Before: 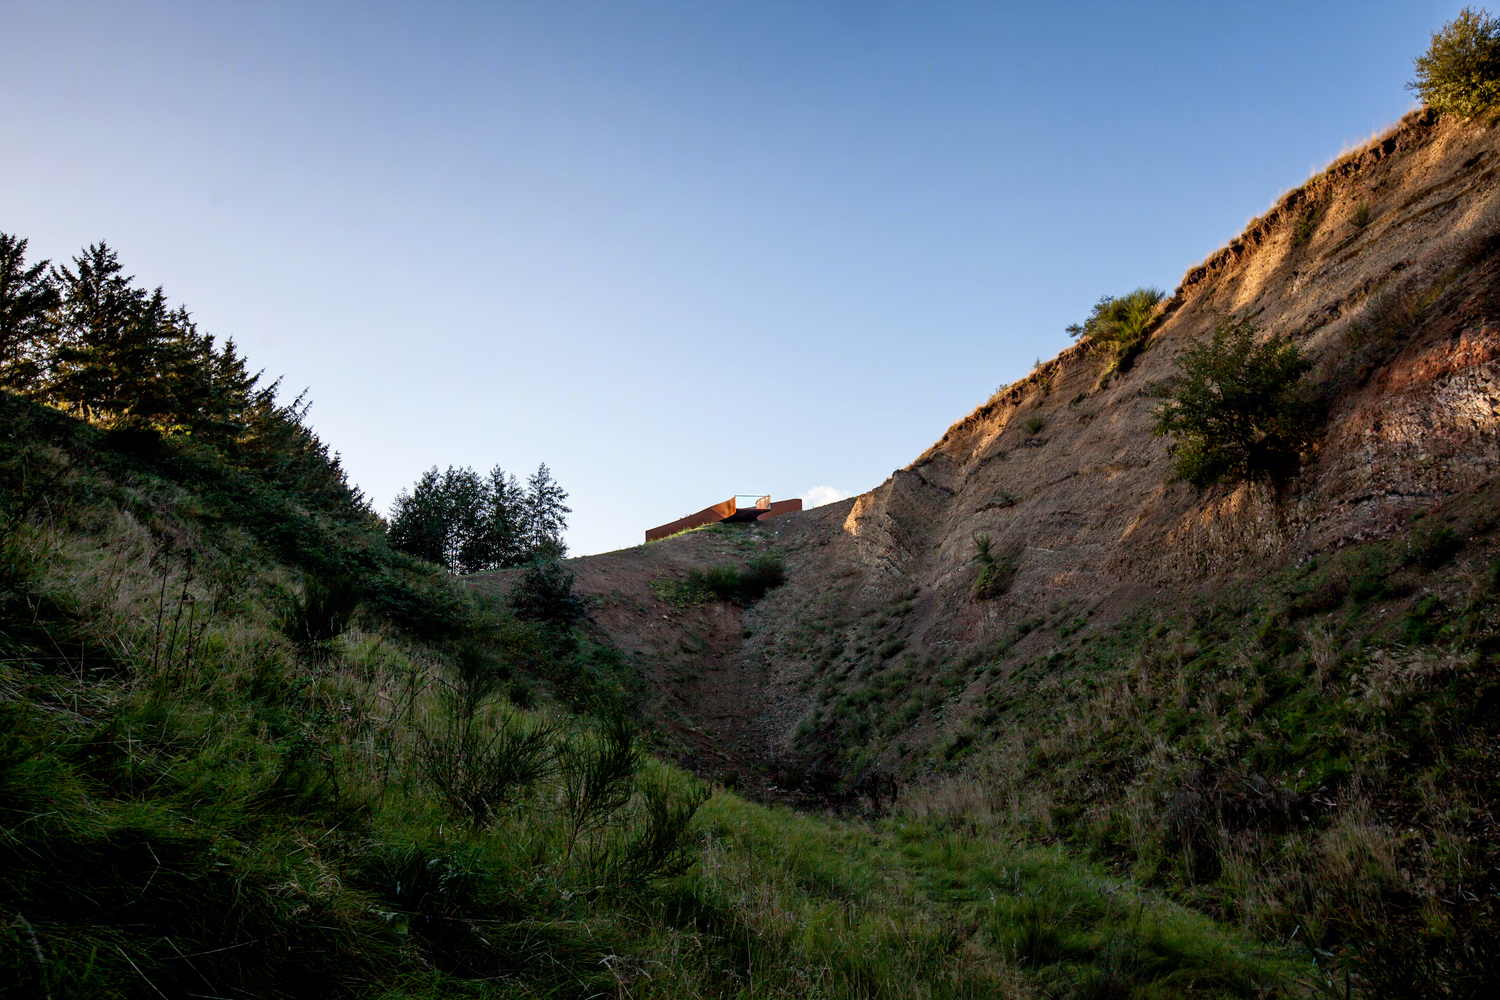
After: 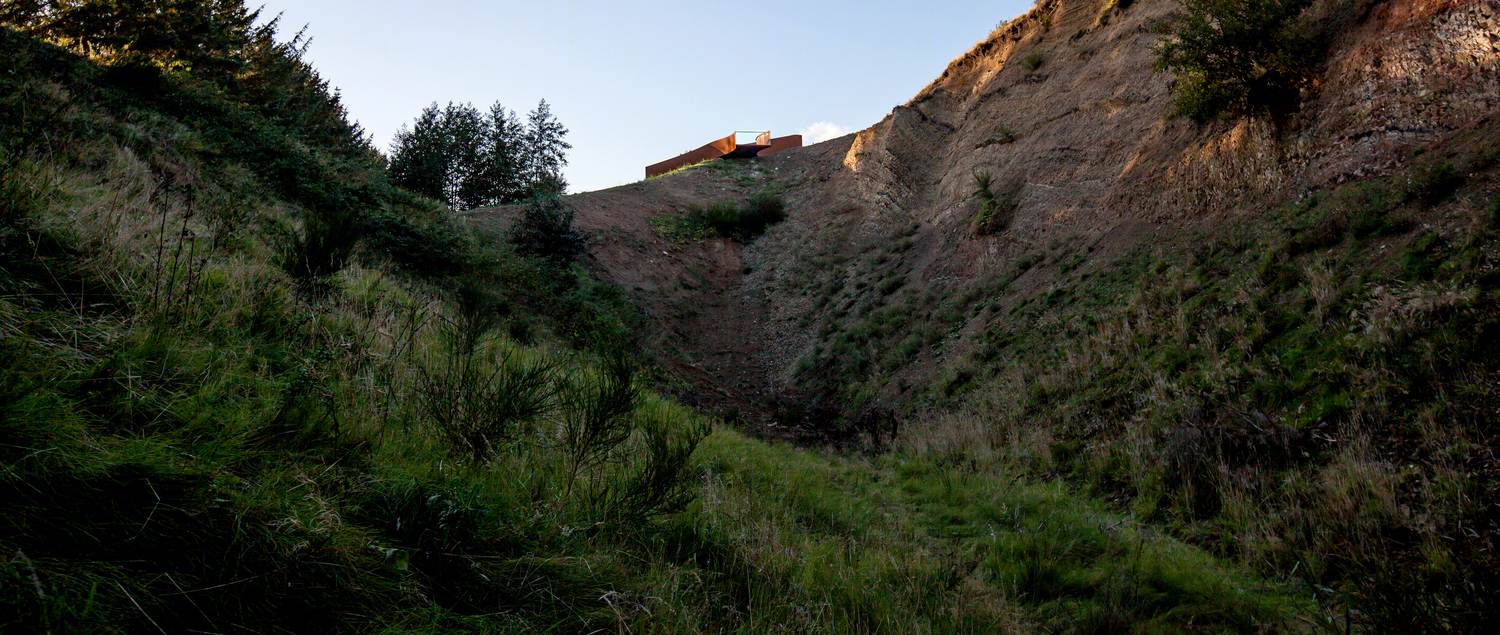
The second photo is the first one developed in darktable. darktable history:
crop and rotate: top 36.435%
exposure: compensate highlight preservation false
tone equalizer: on, module defaults
